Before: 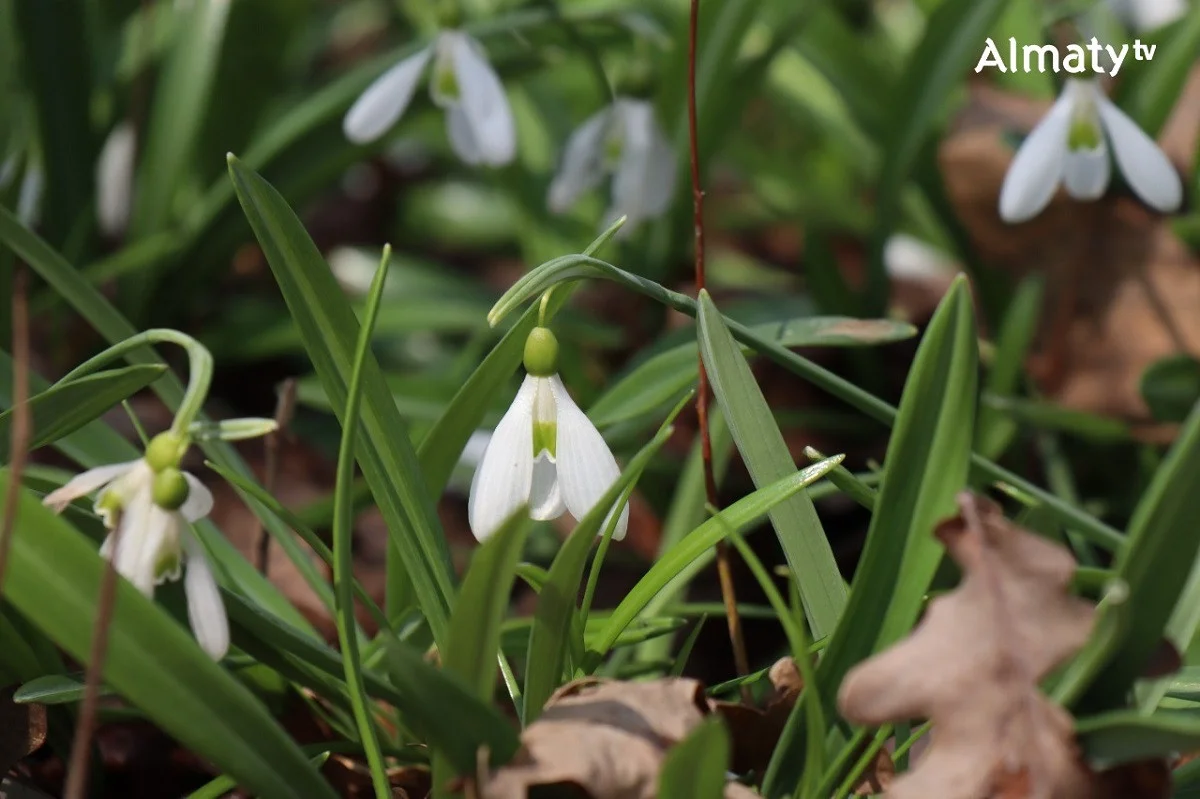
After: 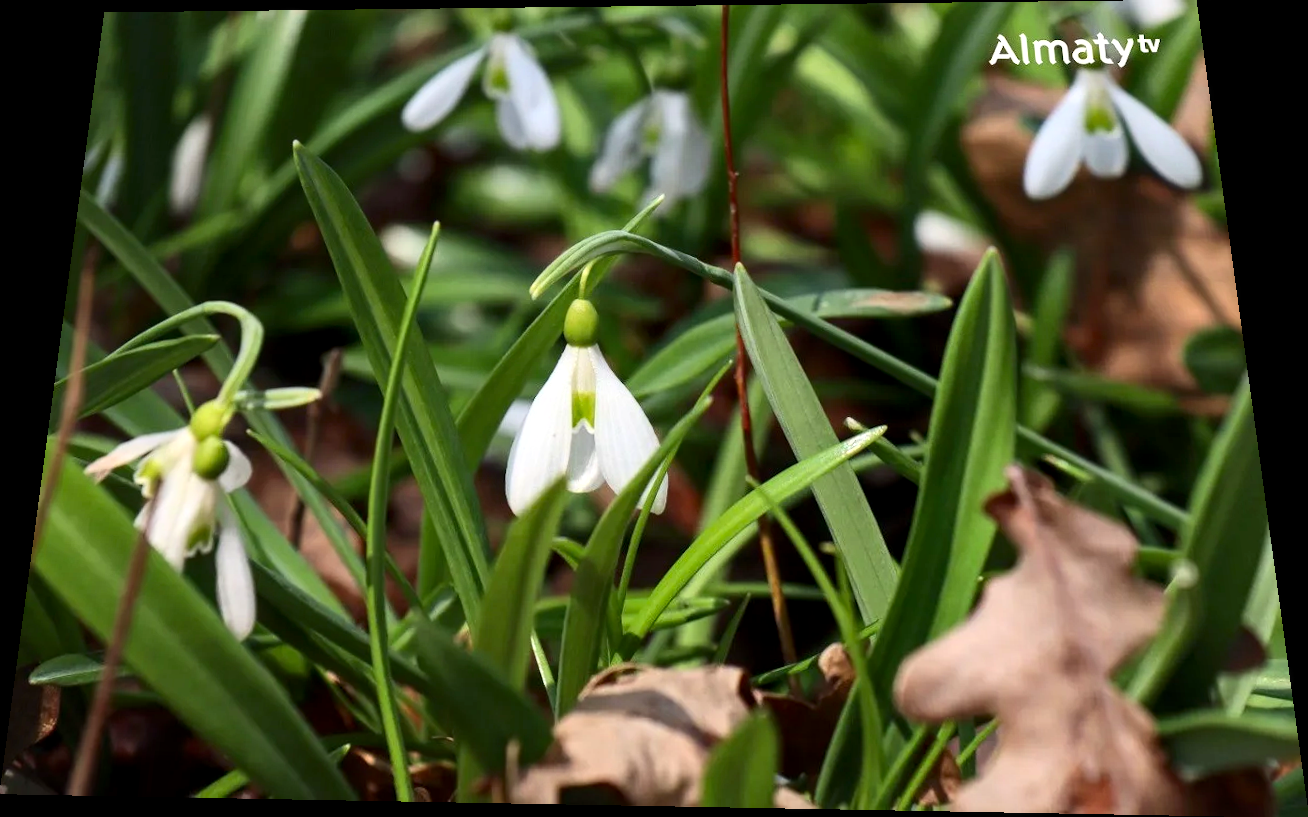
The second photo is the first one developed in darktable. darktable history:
local contrast: highlights 83%, shadows 81%
rotate and perspective: rotation 0.128°, lens shift (vertical) -0.181, lens shift (horizontal) -0.044, shear 0.001, automatic cropping off
contrast brightness saturation: contrast 0.23, brightness 0.1, saturation 0.29
